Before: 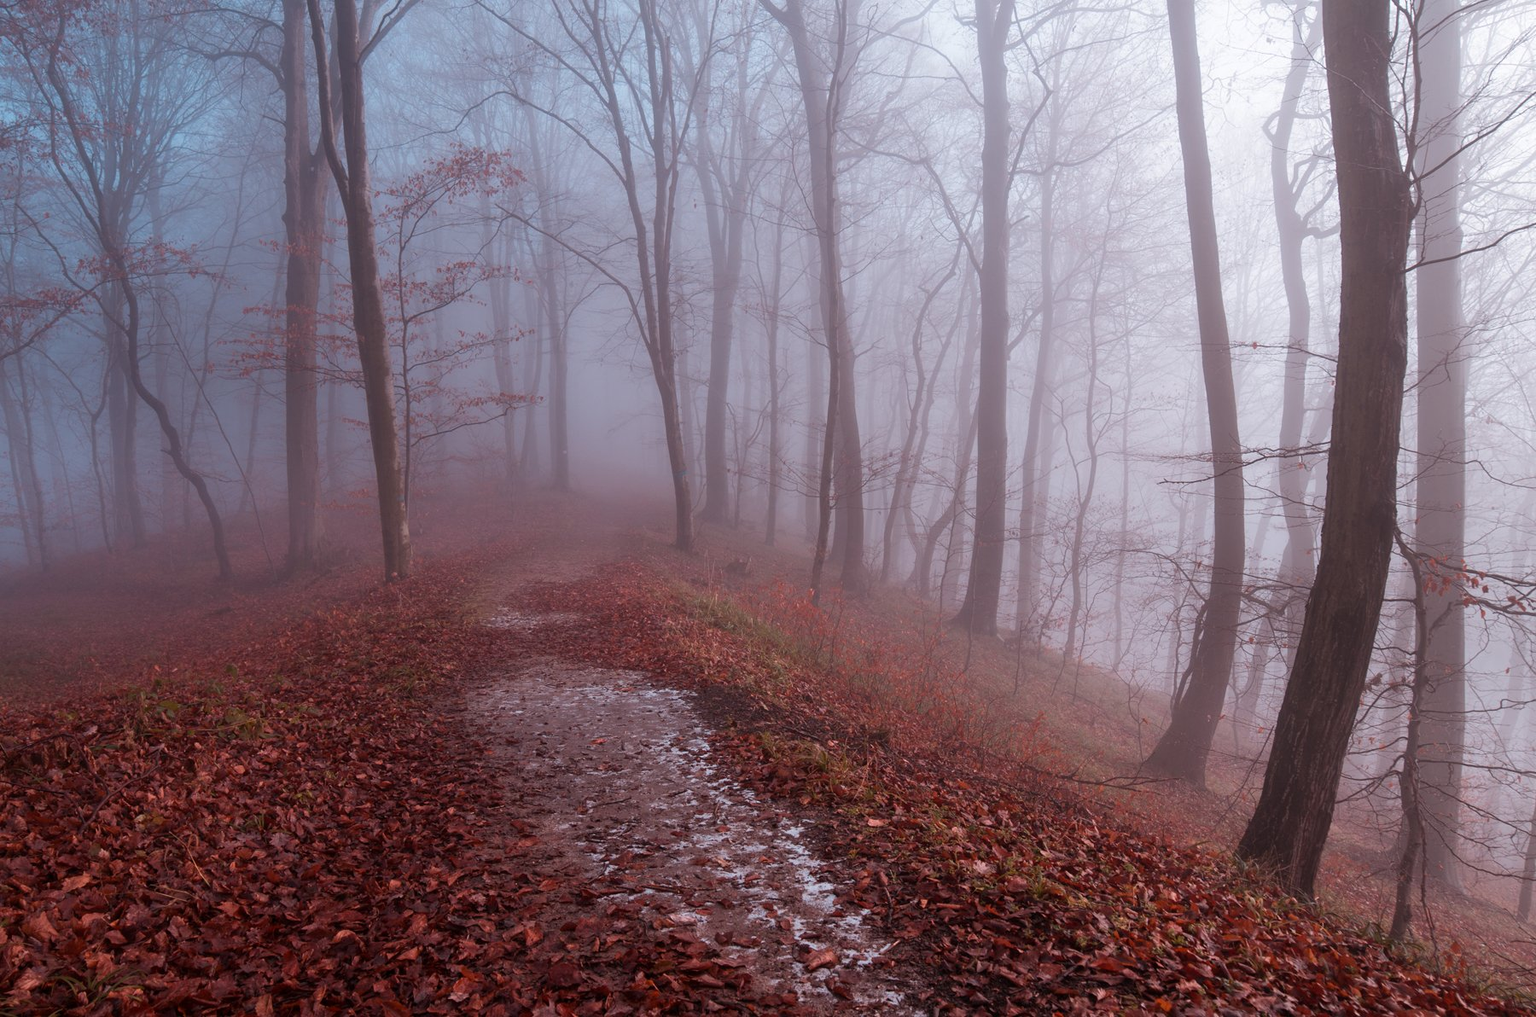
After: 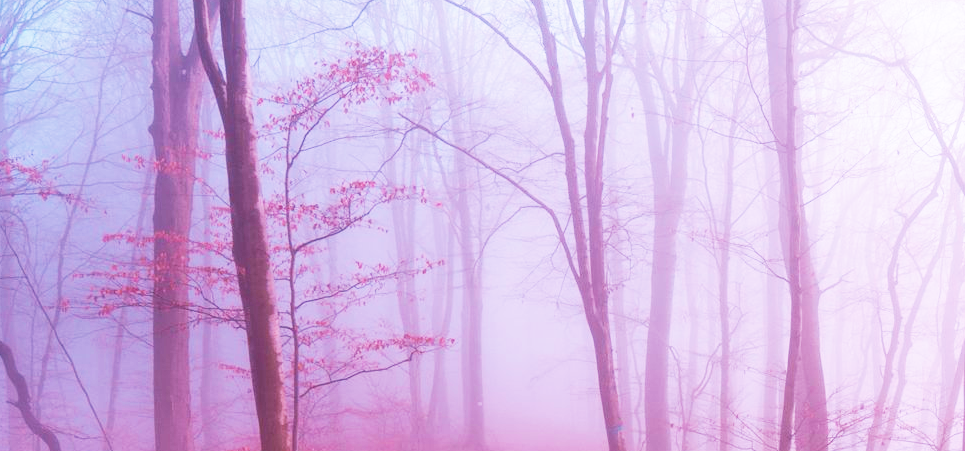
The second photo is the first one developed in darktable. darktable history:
base curve: curves: ch0 [(0, 0) (0.007, 0.004) (0.027, 0.03) (0.046, 0.07) (0.207, 0.54) (0.442, 0.872) (0.673, 0.972) (1, 1)], preserve colors none
color correction: saturation 0.8
color balance rgb: linear chroma grading › global chroma 15%, perceptual saturation grading › global saturation 30%
velvia: on, module defaults
white balance: red 1.066, blue 1.119
crop: left 10.121%, top 10.631%, right 36.218%, bottom 51.526%
